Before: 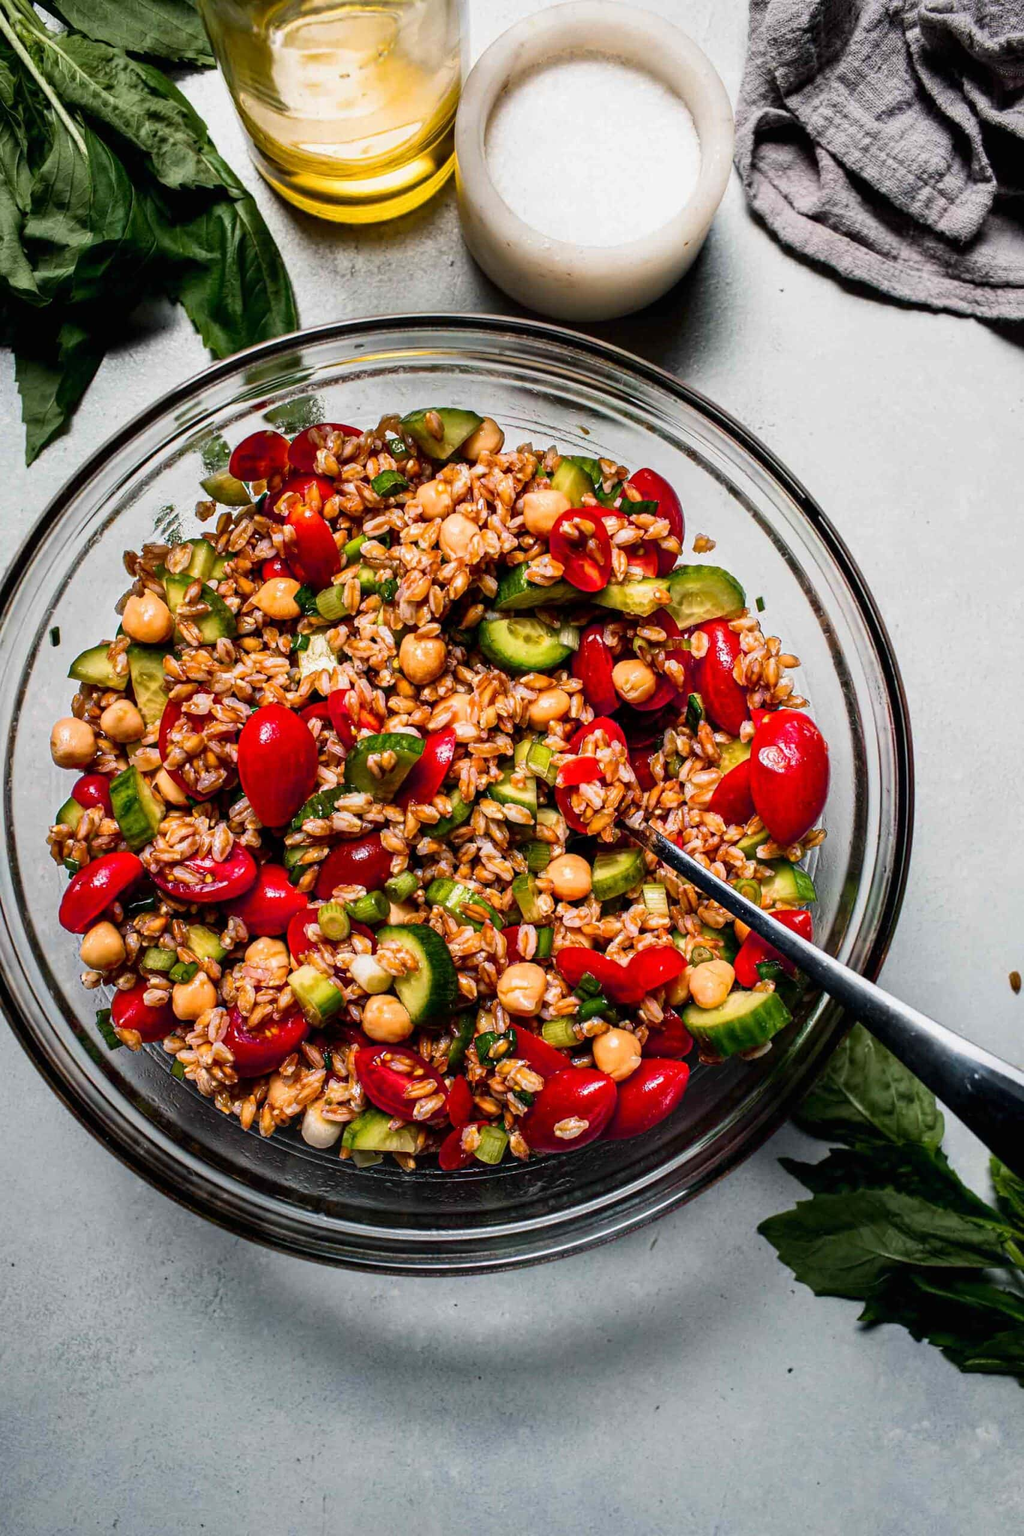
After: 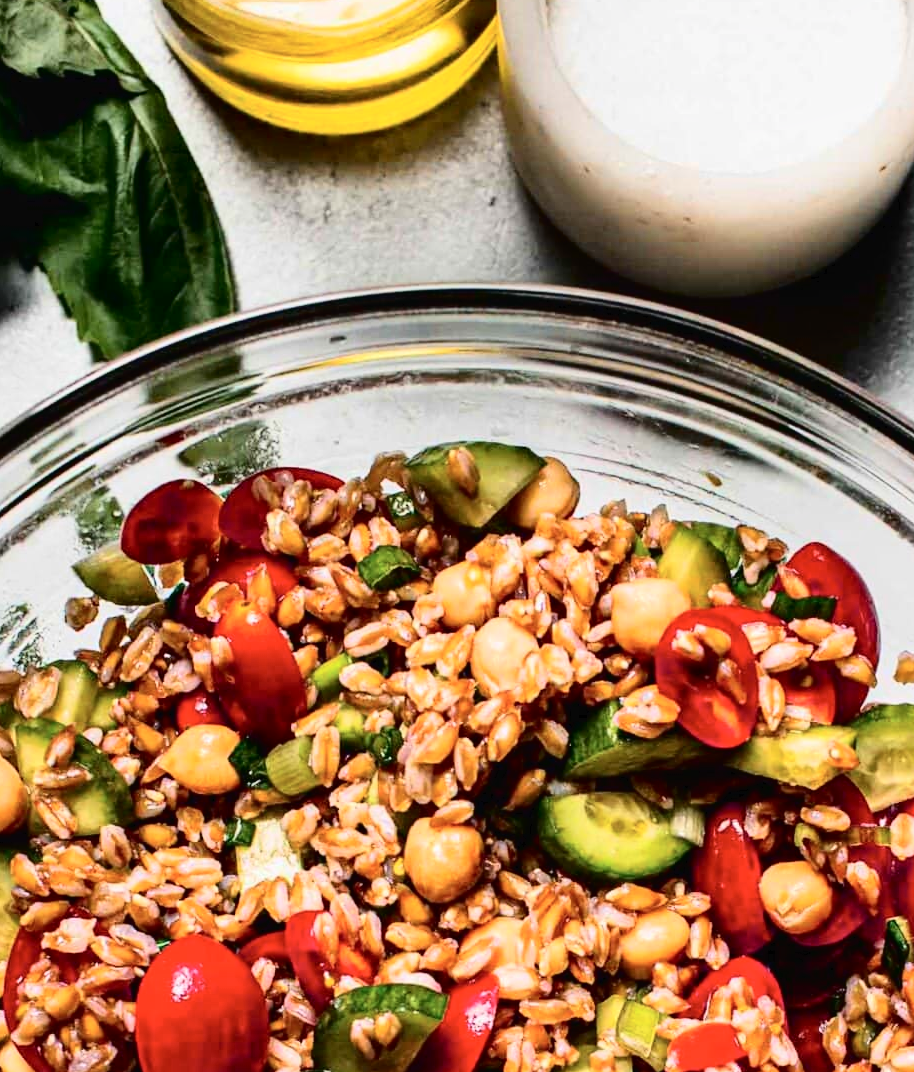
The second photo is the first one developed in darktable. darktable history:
crop: left 15.328%, top 9.305%, right 31.094%, bottom 48.808%
shadows and highlights: shadows 35.8, highlights -35.1, soften with gaussian
tone curve: curves: ch0 [(0, 0) (0.003, 0.016) (0.011, 0.019) (0.025, 0.023) (0.044, 0.029) (0.069, 0.042) (0.1, 0.068) (0.136, 0.101) (0.177, 0.143) (0.224, 0.21) (0.277, 0.289) (0.335, 0.379) (0.399, 0.476) (0.468, 0.569) (0.543, 0.654) (0.623, 0.75) (0.709, 0.822) (0.801, 0.893) (0.898, 0.946) (1, 1)], color space Lab, independent channels, preserve colors none
